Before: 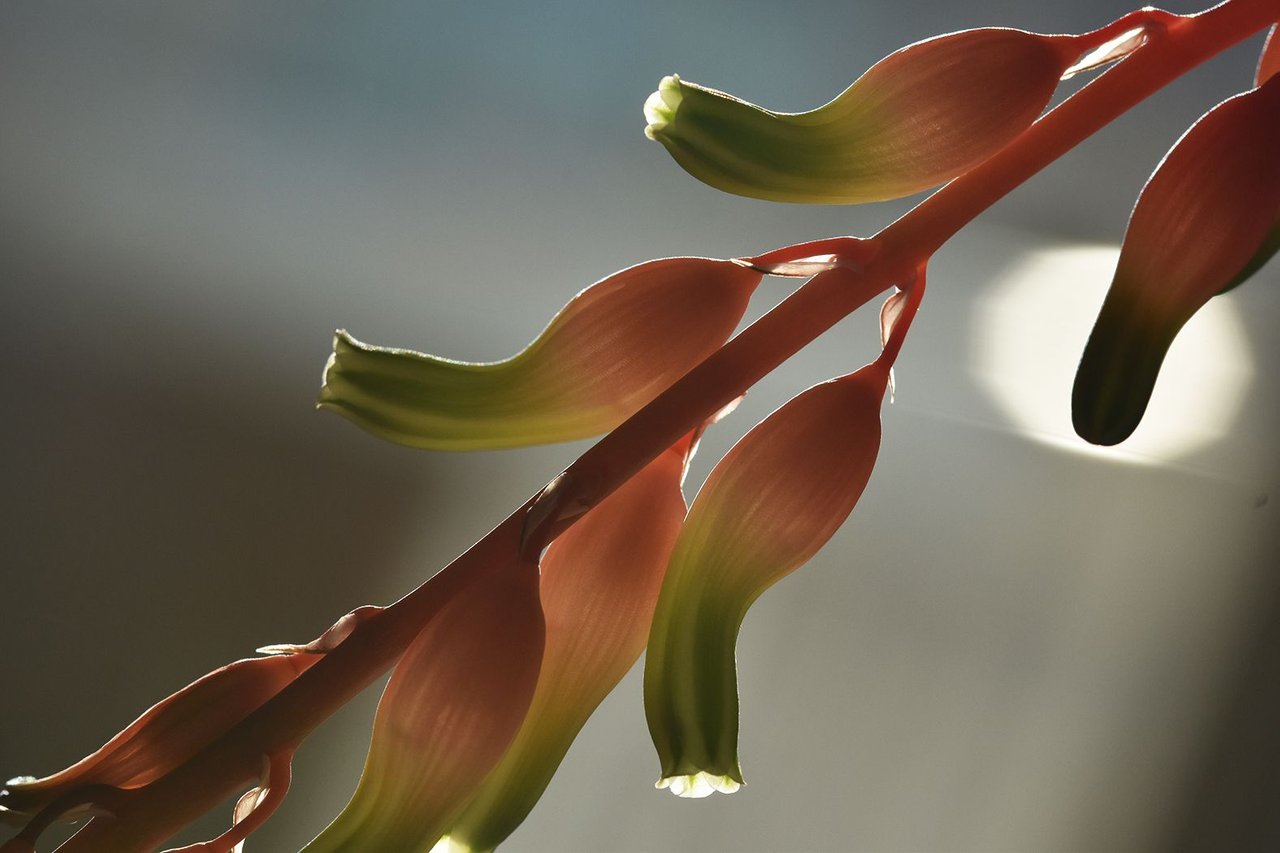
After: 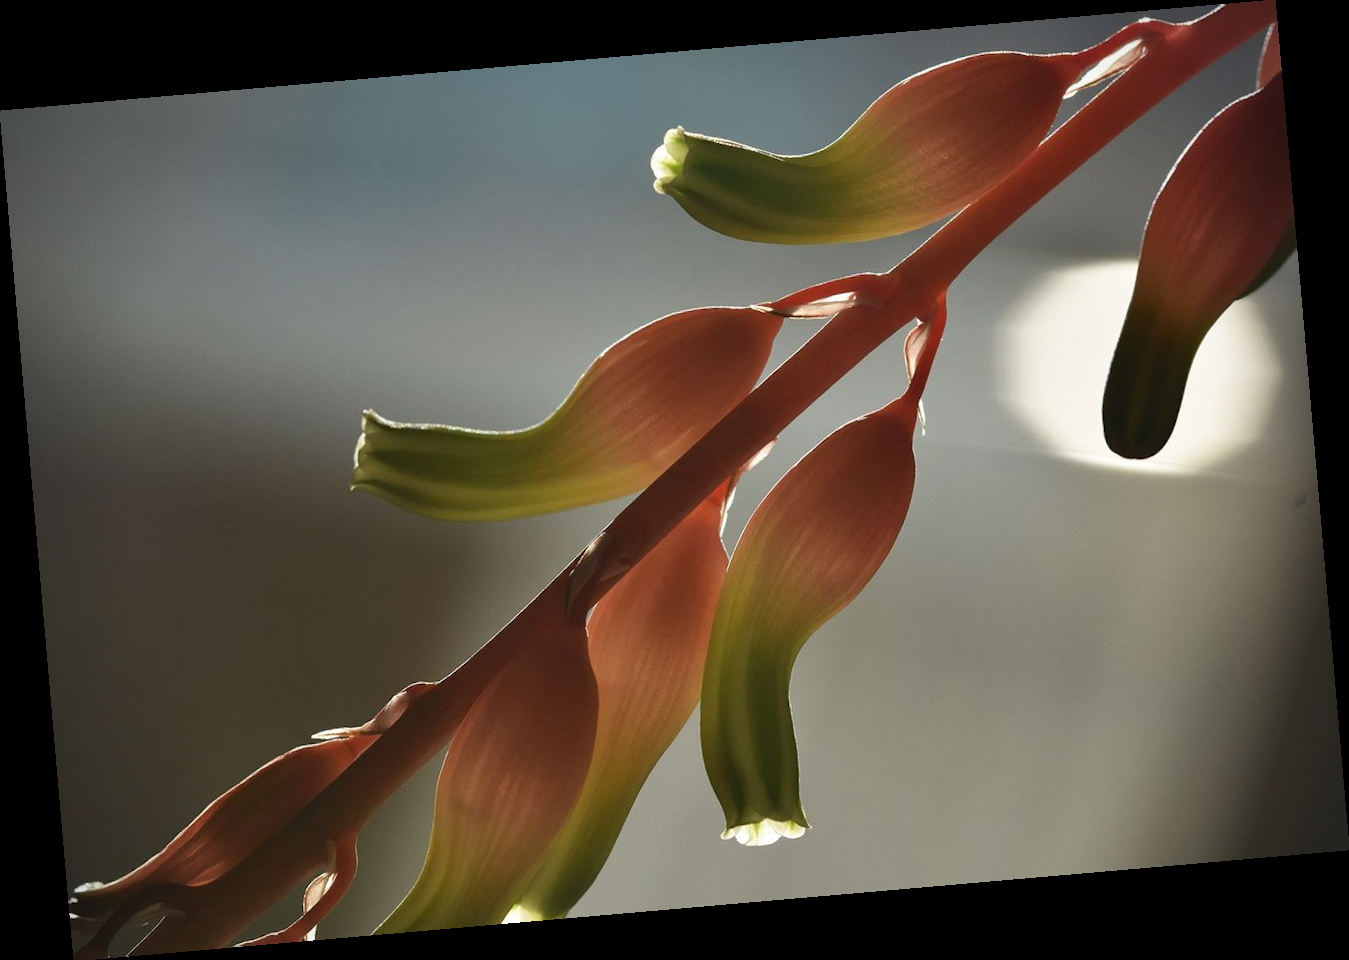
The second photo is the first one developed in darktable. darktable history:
rotate and perspective: rotation -4.98°, automatic cropping off
vignetting: unbound false
